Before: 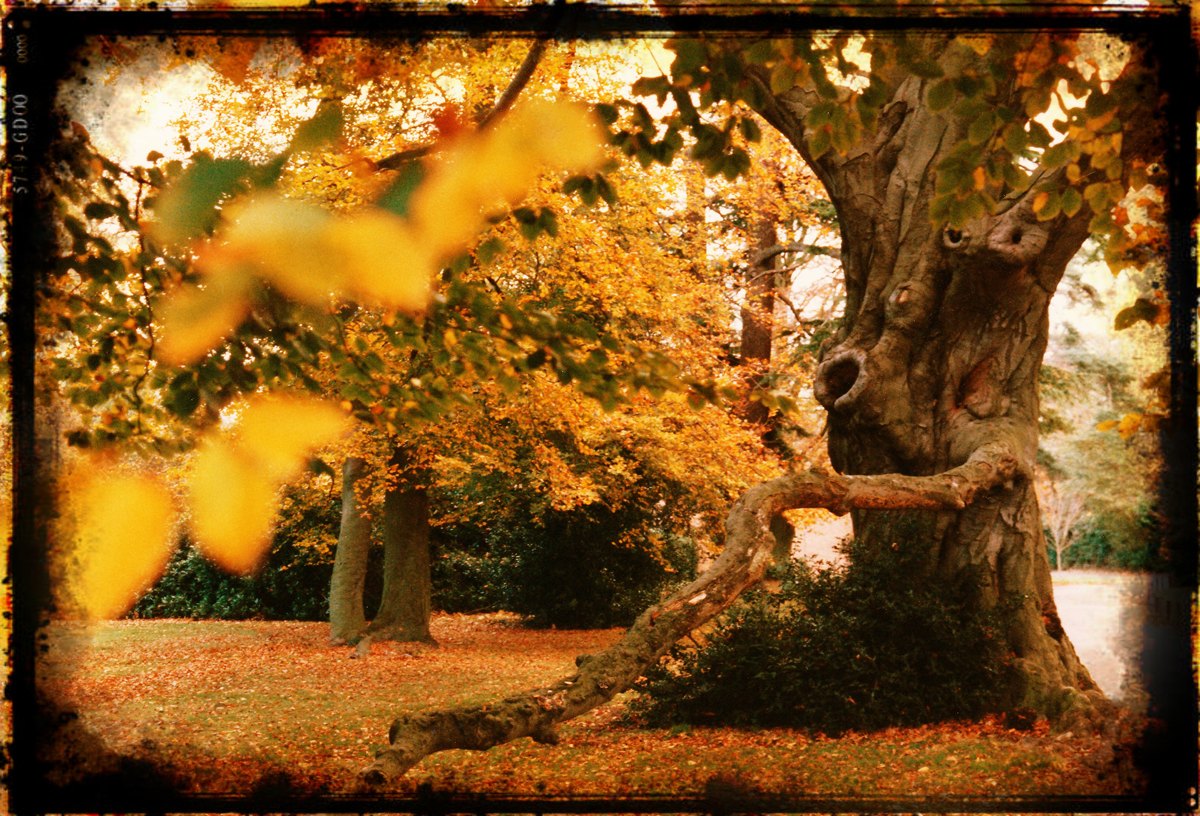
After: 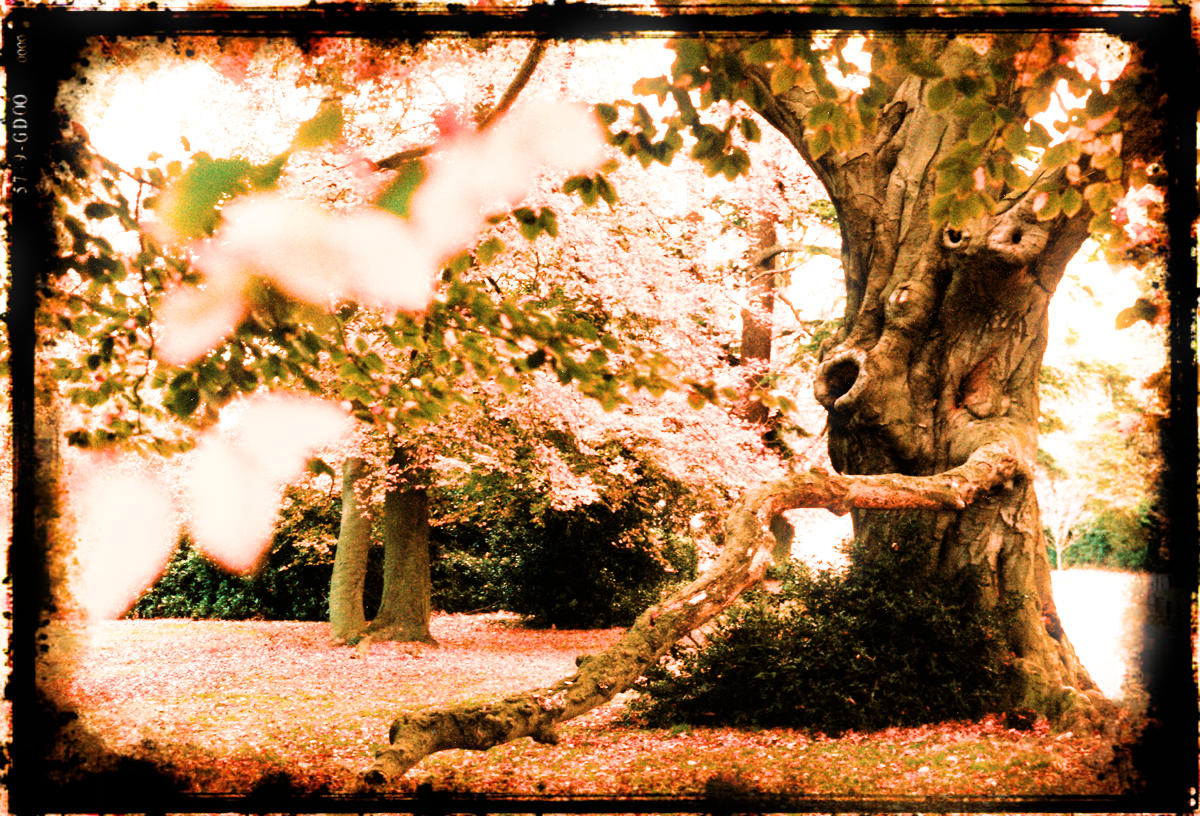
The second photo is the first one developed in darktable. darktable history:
filmic rgb: black relative exposure -5 EV, white relative exposure 3.2 EV, hardness 3.42, contrast 1.2, highlights saturation mix -50%
exposure: black level correction 0, exposure 1.45 EV, compensate exposure bias true, compensate highlight preservation false
bloom: size 3%, threshold 100%, strength 0%
